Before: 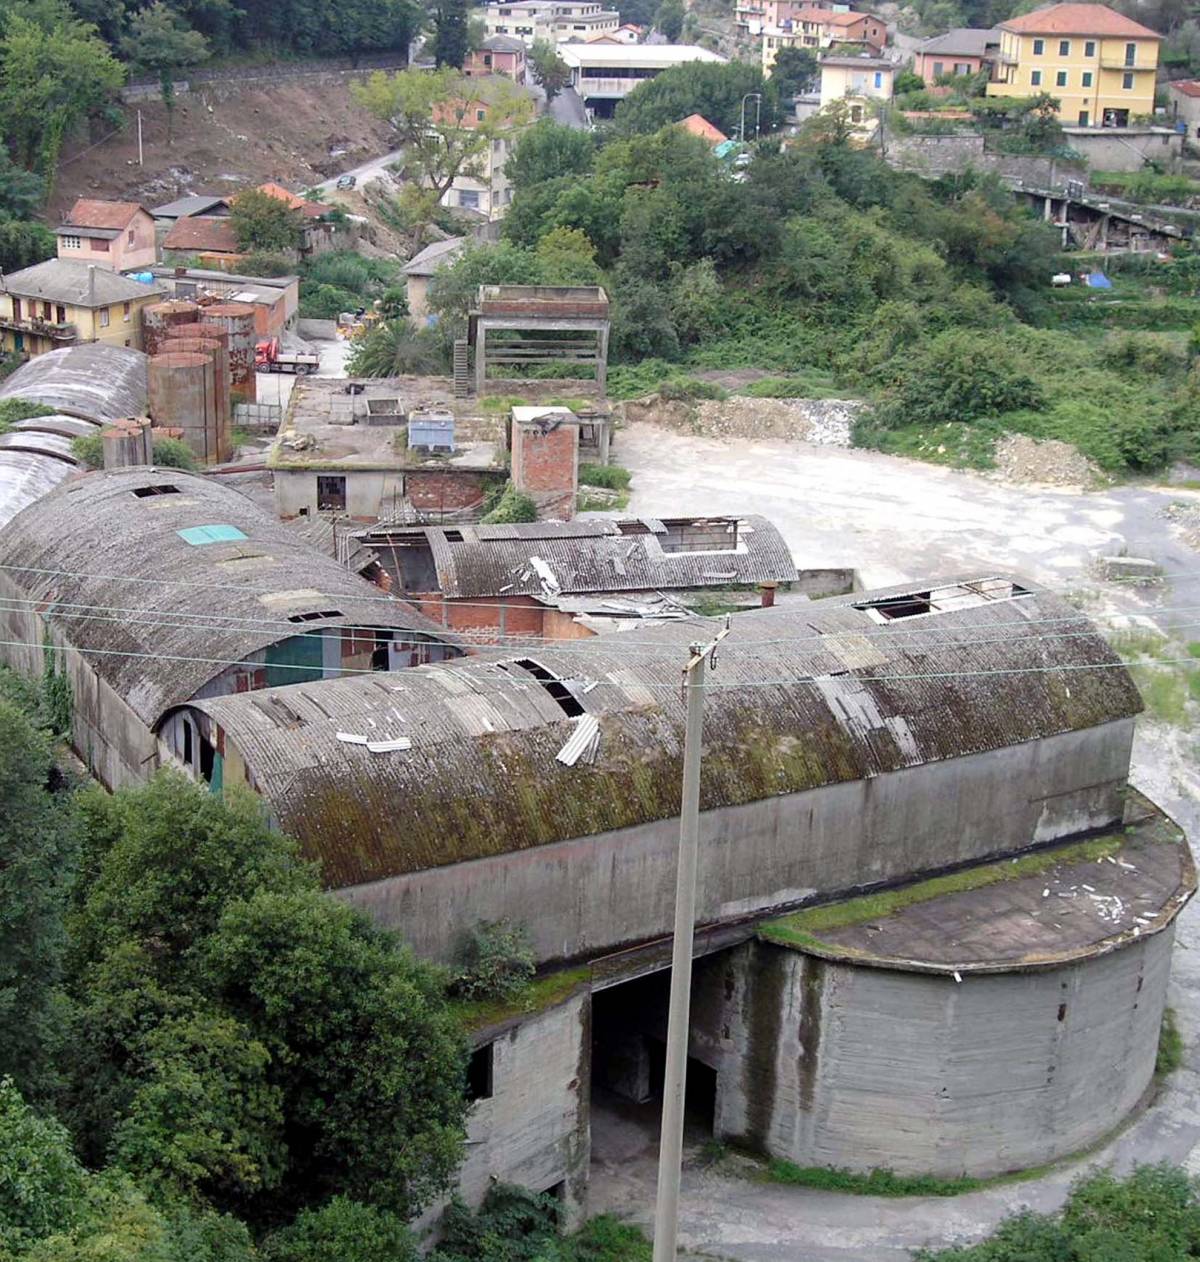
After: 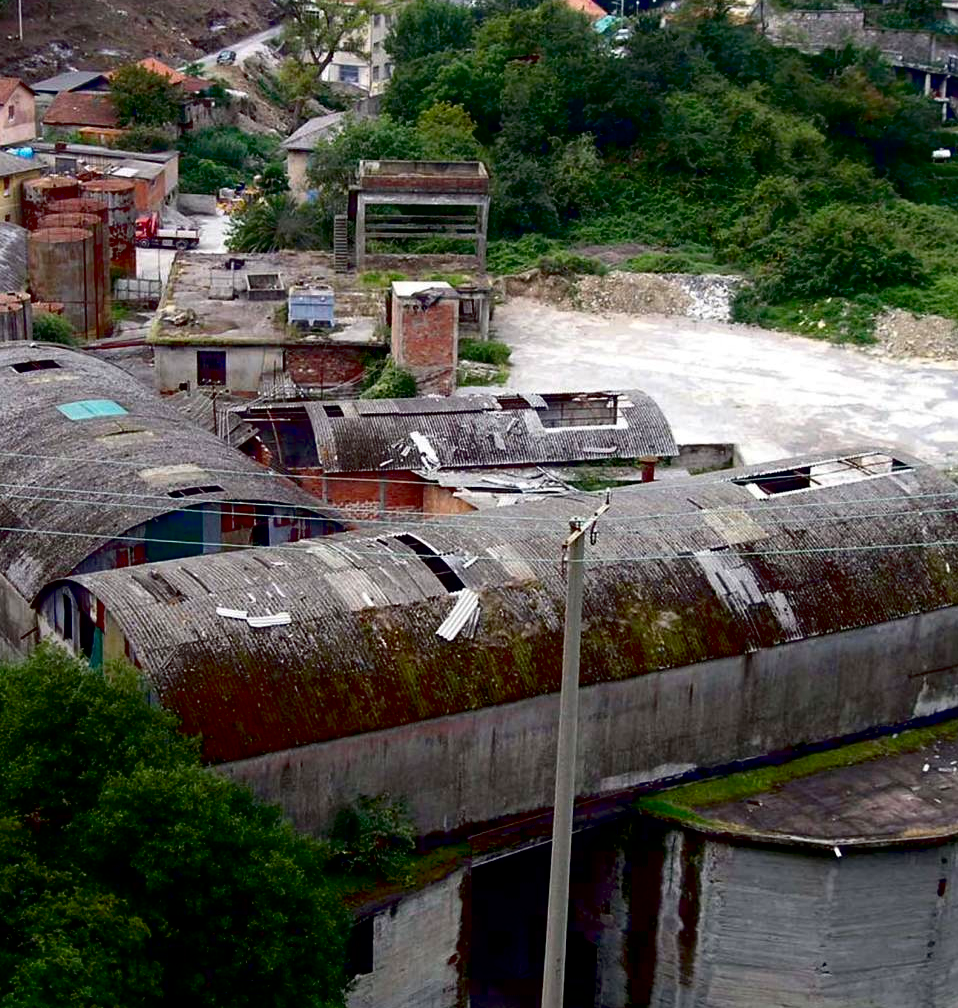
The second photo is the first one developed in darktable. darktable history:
exposure: black level correction 0.048, exposure 0.012 EV, compensate highlight preservation false
crop and rotate: left 10.05%, top 9.91%, right 10.068%, bottom 10.207%
contrast brightness saturation: contrast 0.098, brightness -0.265, saturation 0.148
